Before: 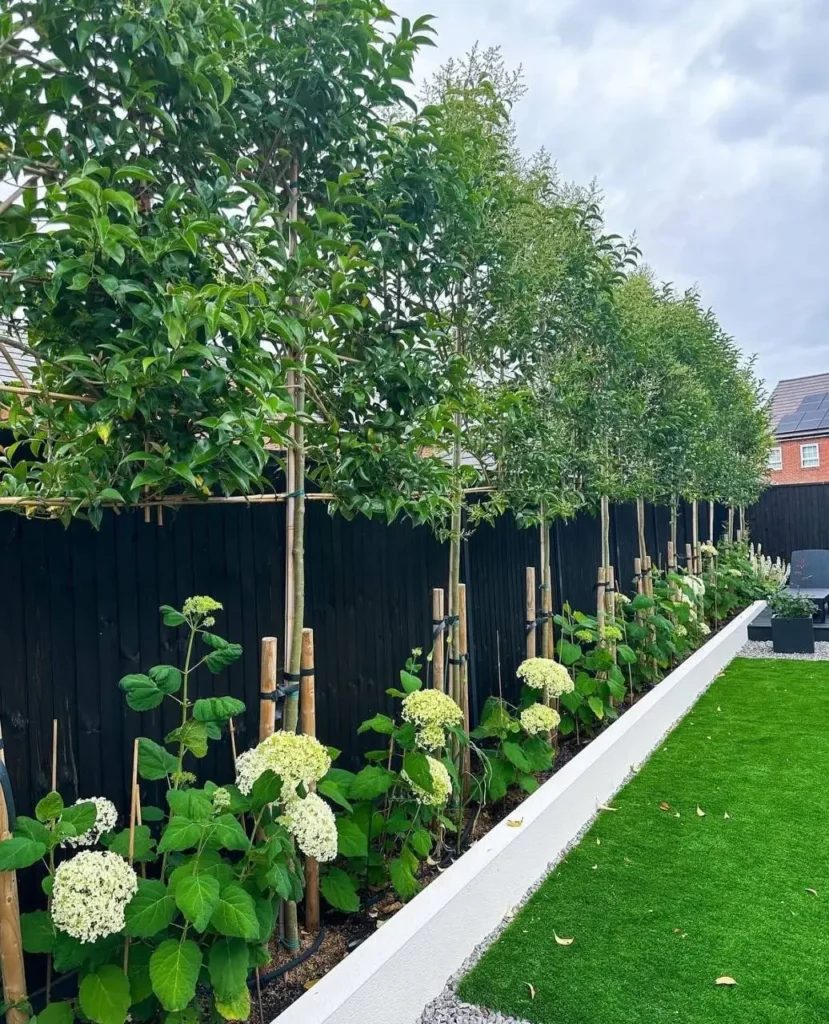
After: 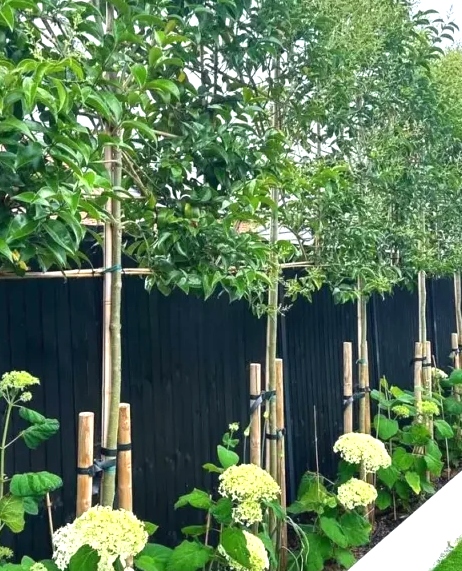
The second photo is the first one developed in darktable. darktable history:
exposure: black level correction 0, exposure 0.7 EV, compensate exposure bias true, compensate highlight preservation false
crop and rotate: left 22.13%, top 22.054%, right 22.026%, bottom 22.102%
